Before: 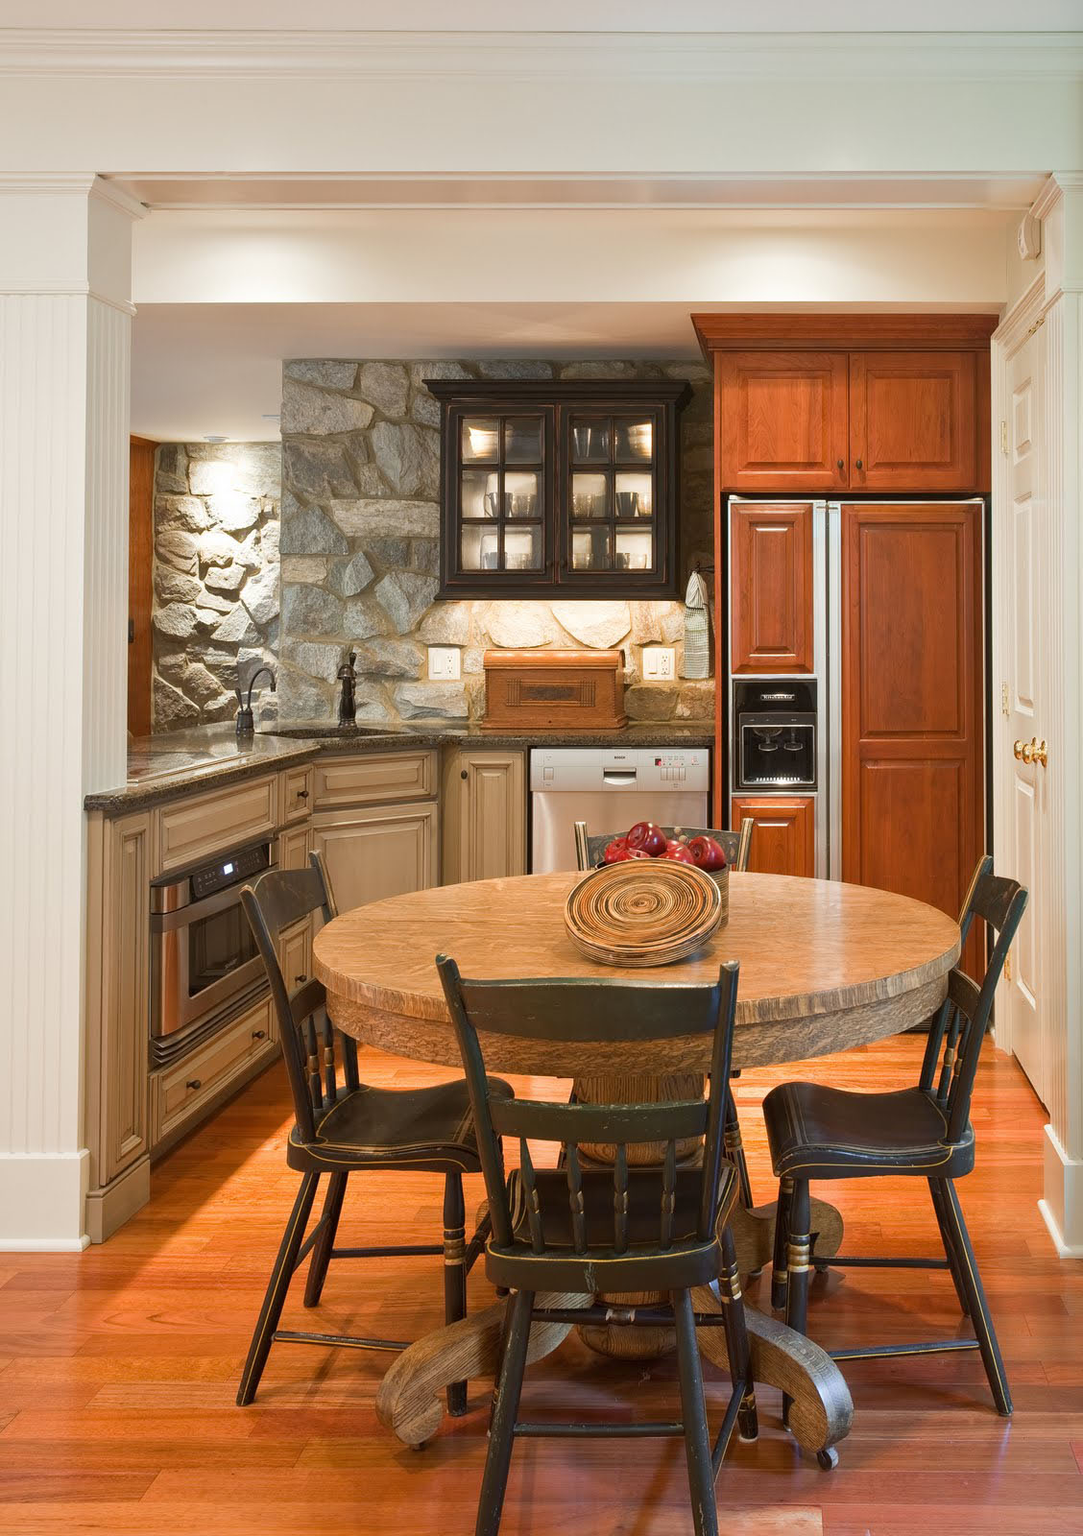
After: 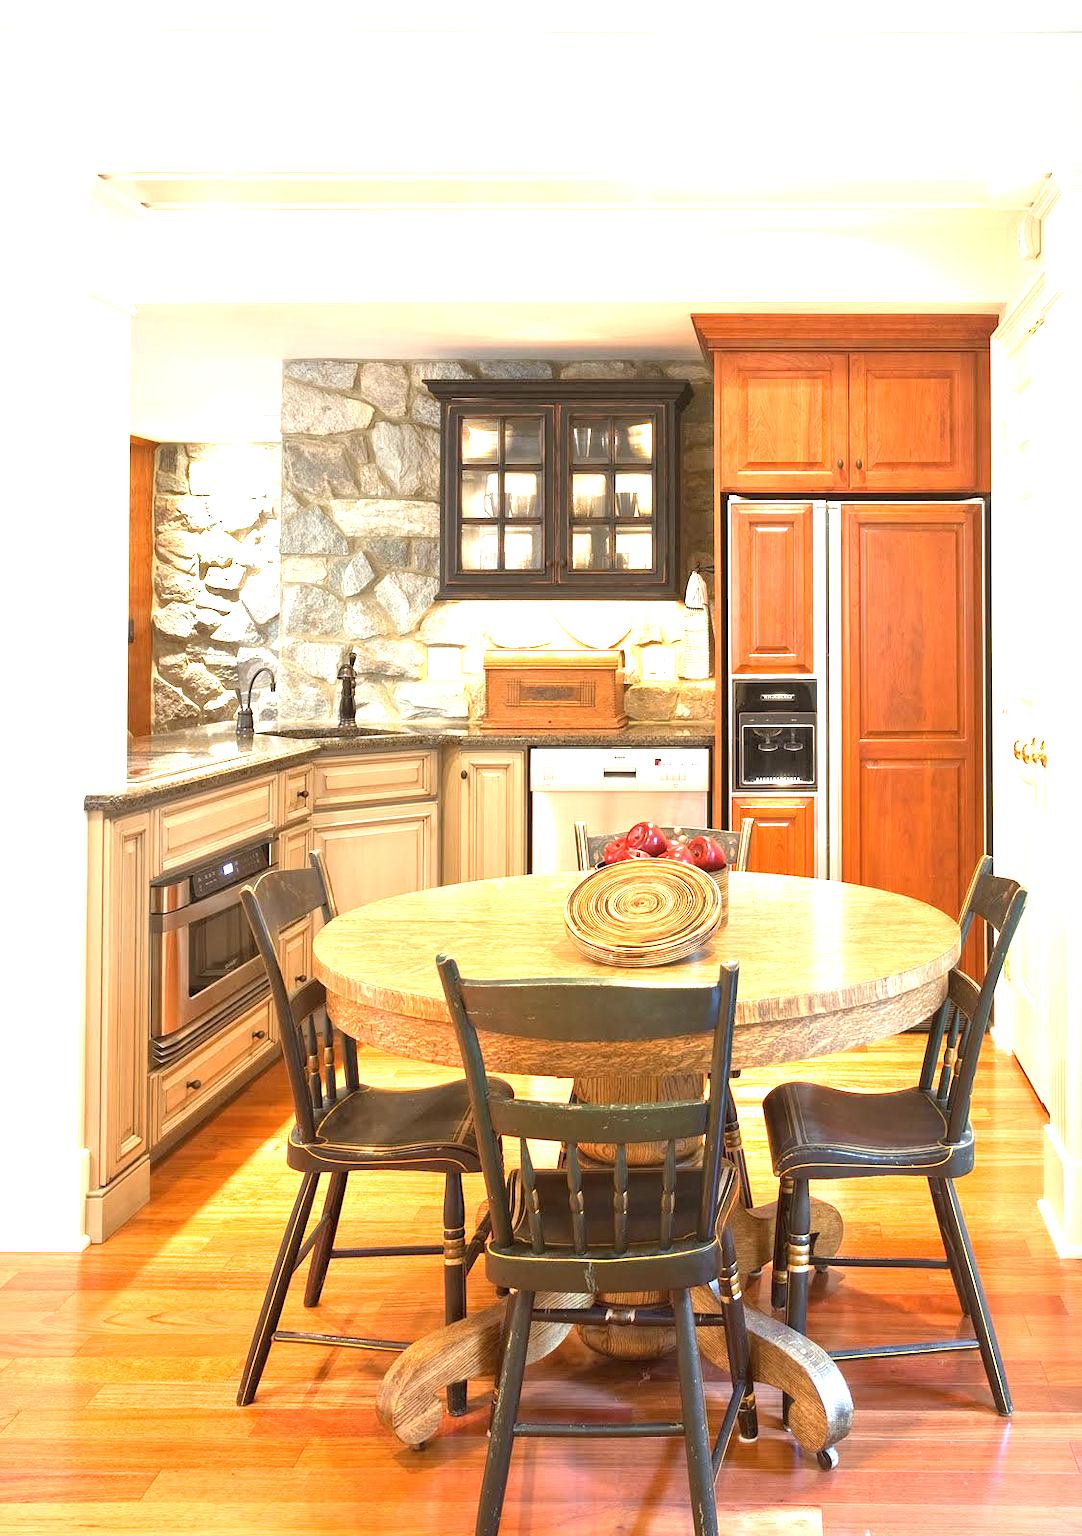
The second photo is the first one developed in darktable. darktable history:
exposure: black level correction 0, exposure 1.675 EV, compensate exposure bias true, compensate highlight preservation false
